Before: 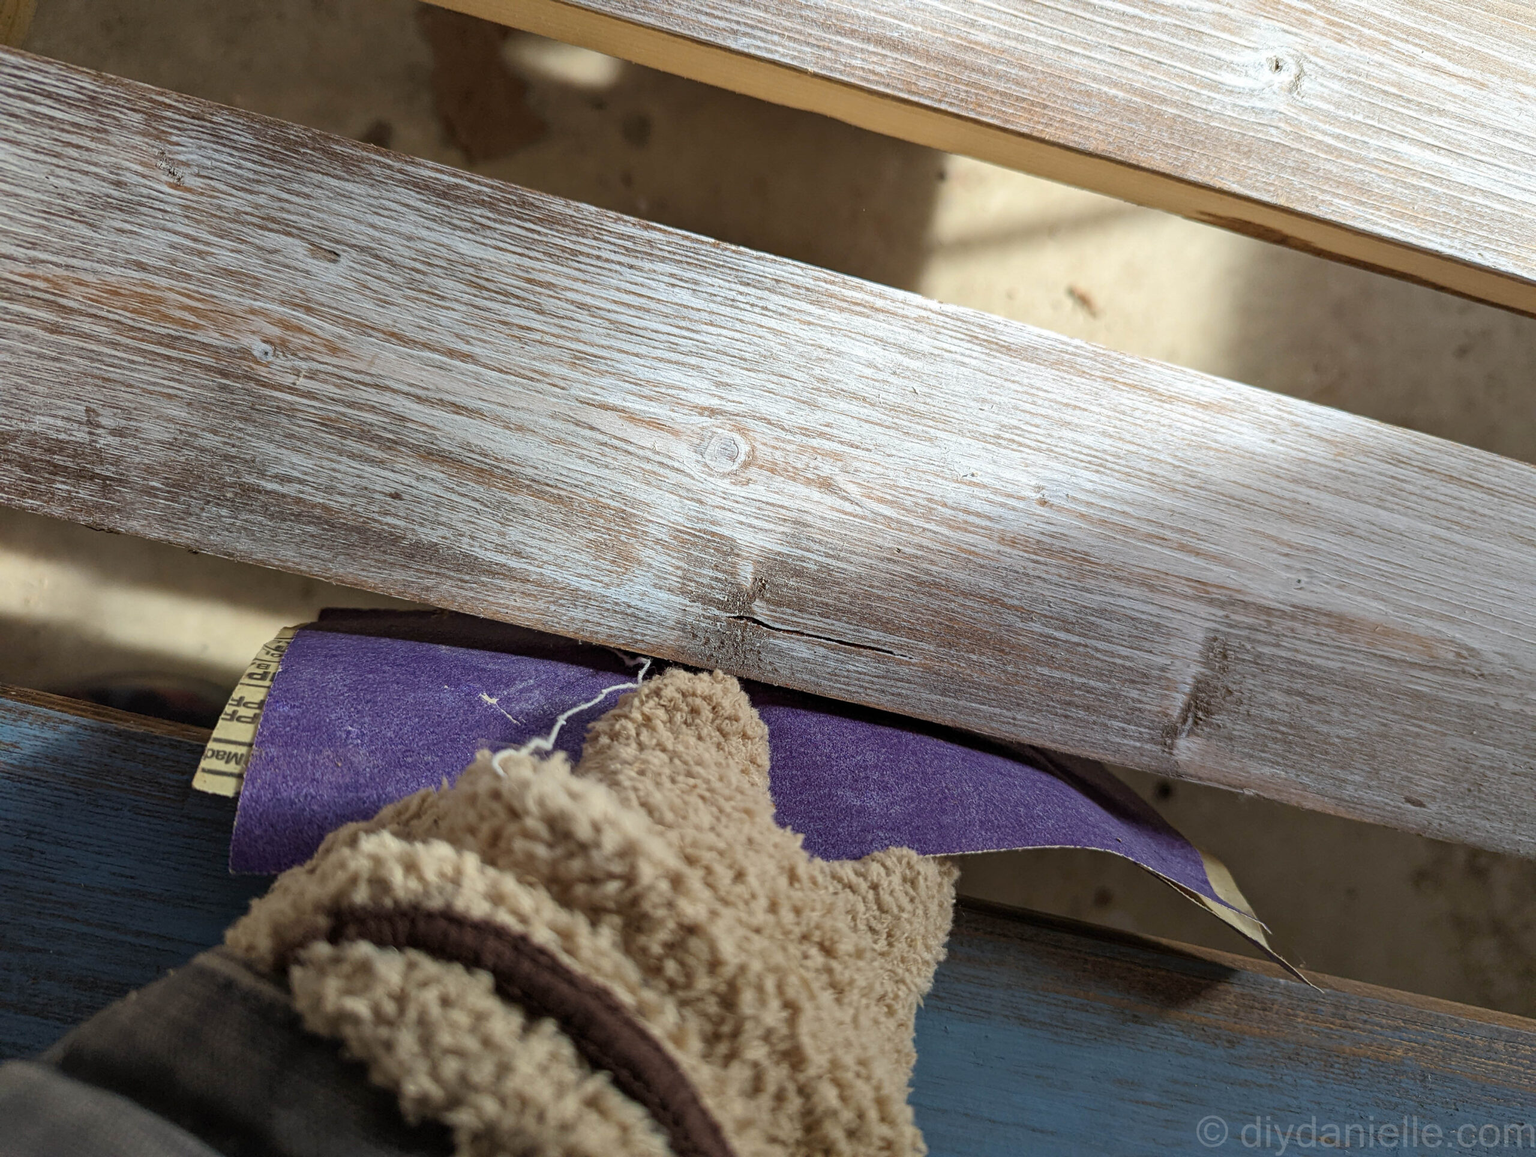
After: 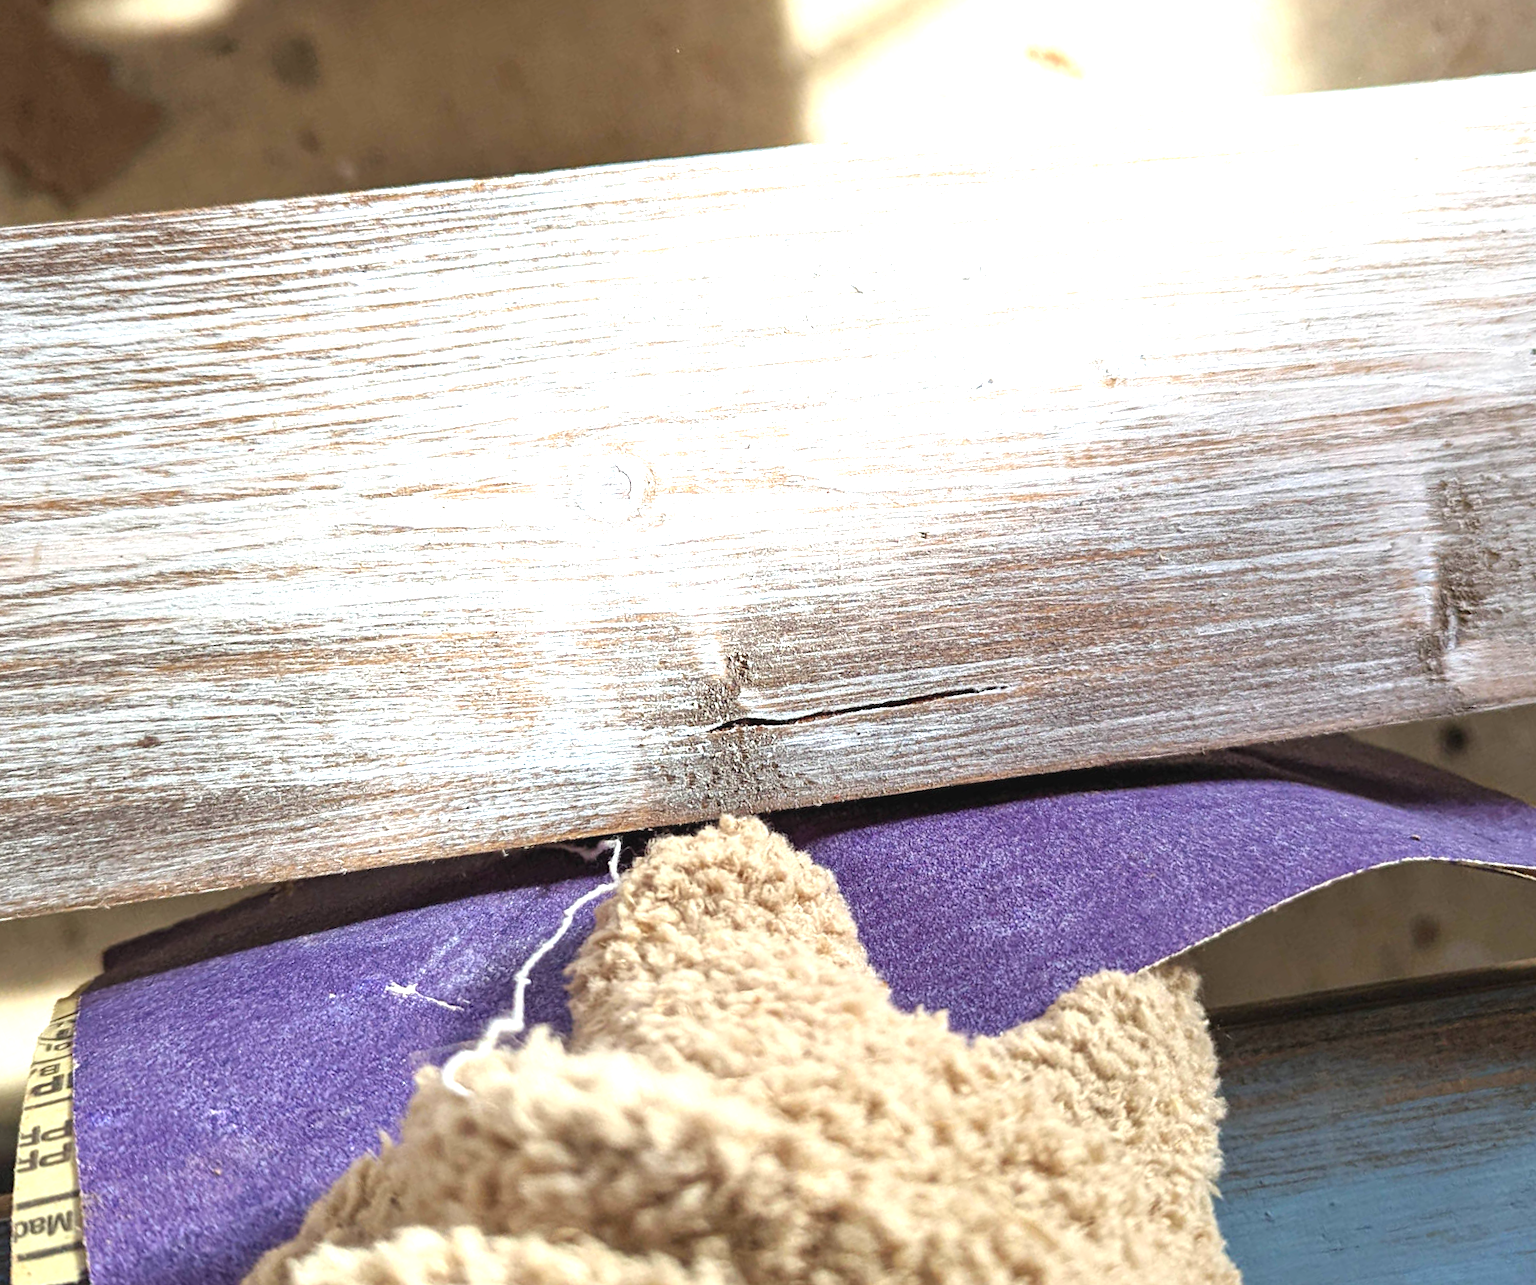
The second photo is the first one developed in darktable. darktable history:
exposure: black level correction -0.002, exposure 1.349 EV, compensate exposure bias true, compensate highlight preservation false
crop and rotate: angle 21.13°, left 6.805%, right 4.229%, bottom 1.109%
